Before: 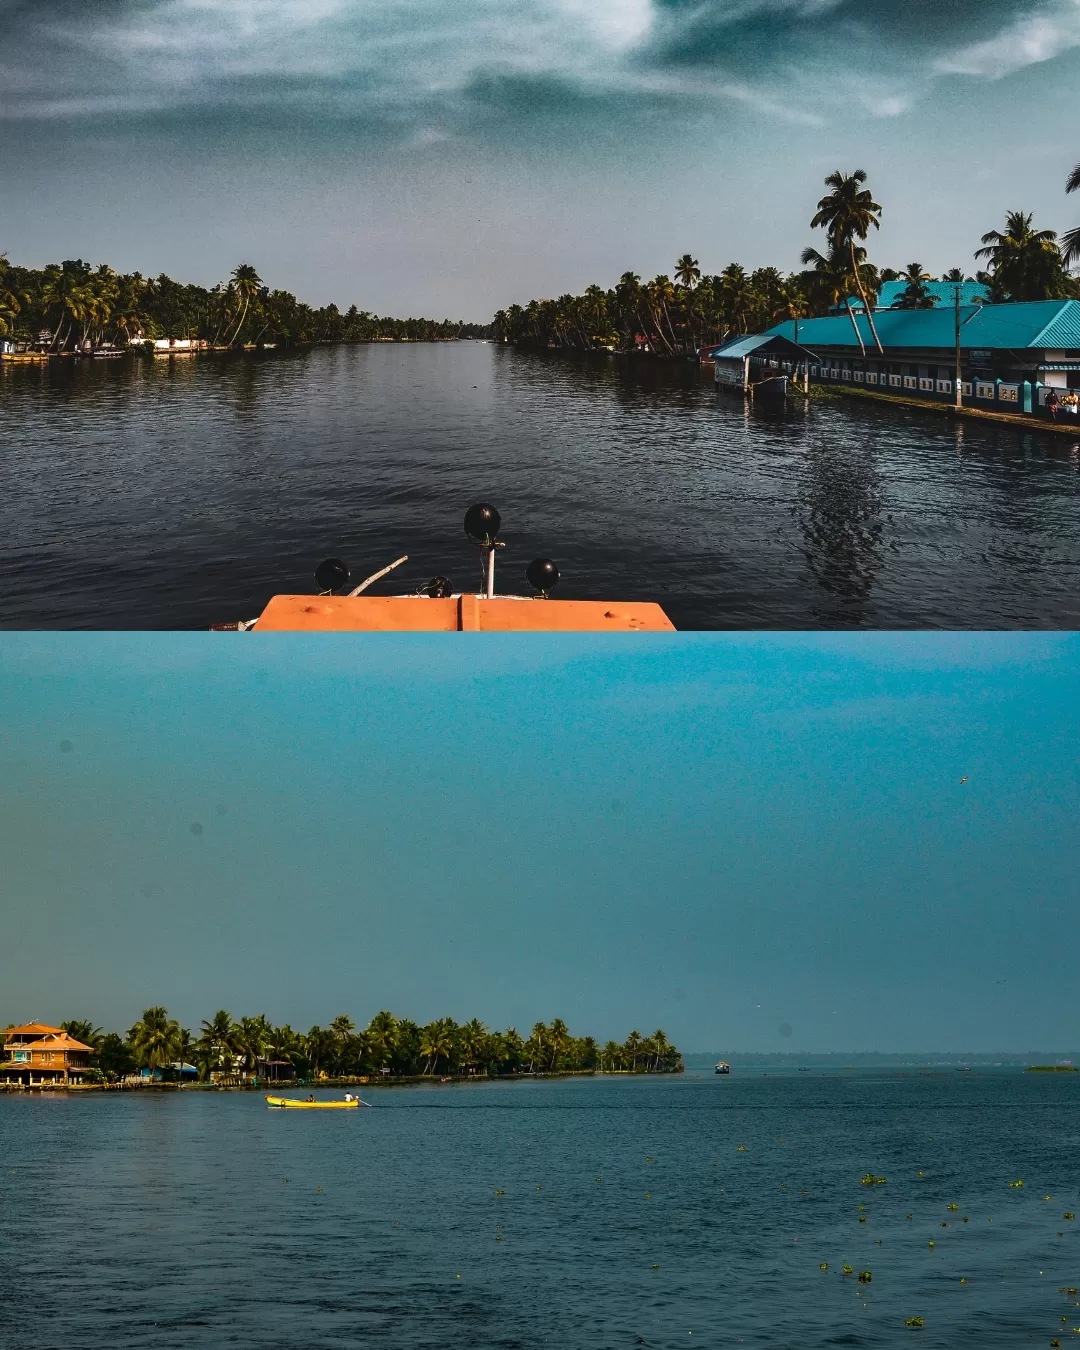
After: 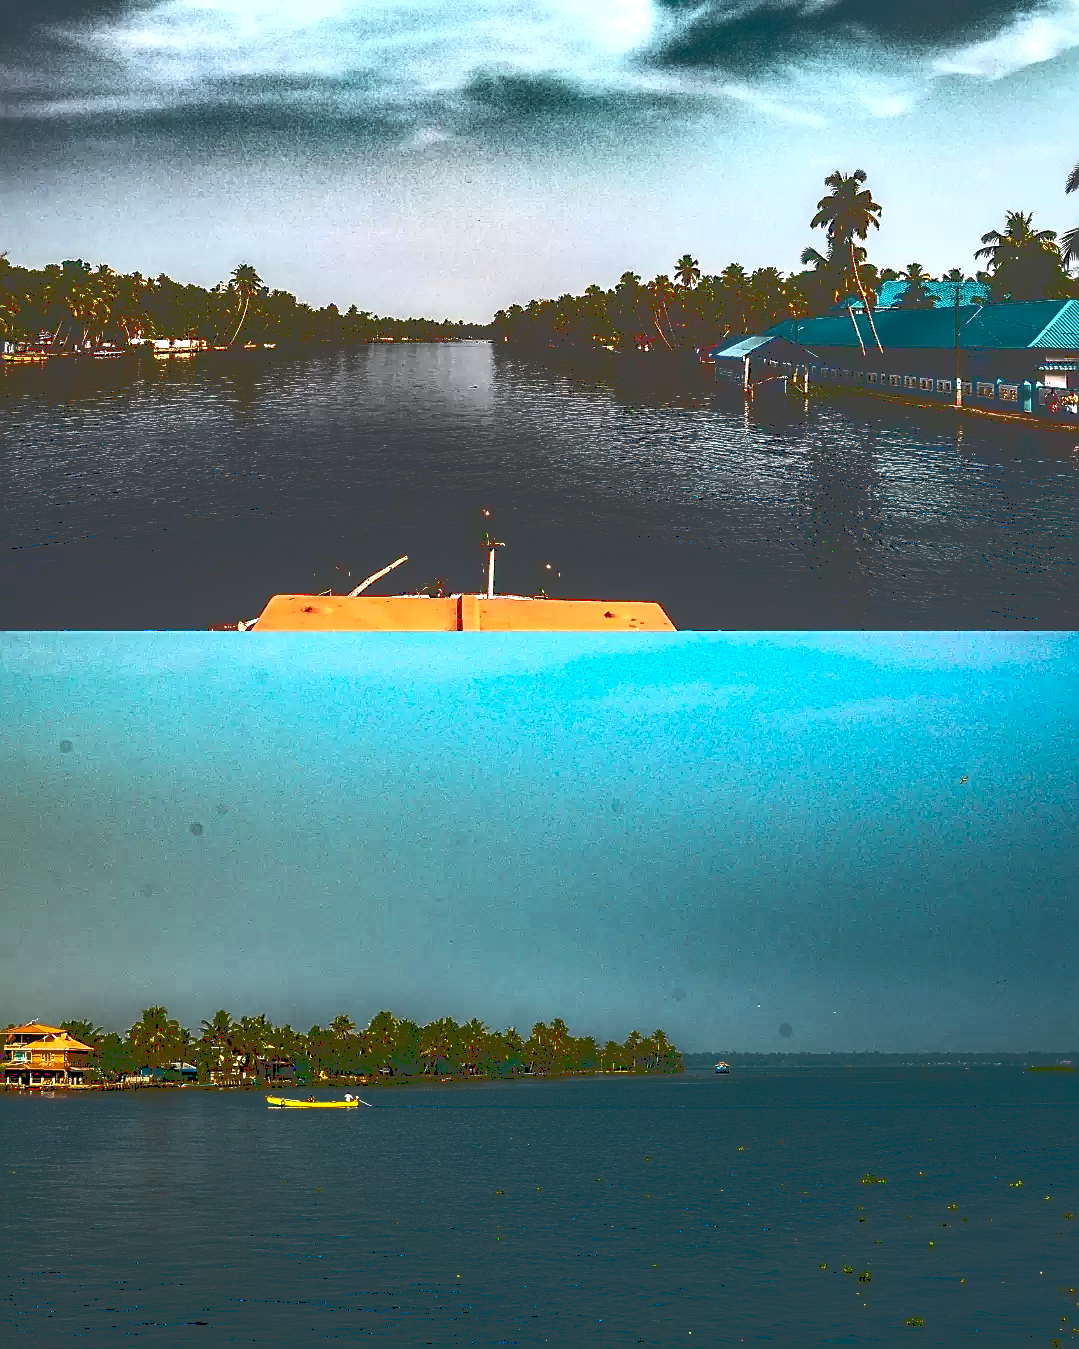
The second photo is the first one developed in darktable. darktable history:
local contrast: on, module defaults
tone equalizer: -8 EV 0.001 EV, -7 EV -0.002 EV, -6 EV 0.004 EV, -5 EV -0.059 EV, -4 EV -0.153 EV, -3 EV -0.137 EV, -2 EV 0.216 EV, -1 EV 0.713 EV, +0 EV 0.468 EV
crop: left 0.069%
sharpen: on, module defaults
contrast brightness saturation: contrast 0.198, brightness 0.169, saturation 0.229
base curve: curves: ch0 [(0, 0.036) (0.083, 0.04) (0.804, 1)]
